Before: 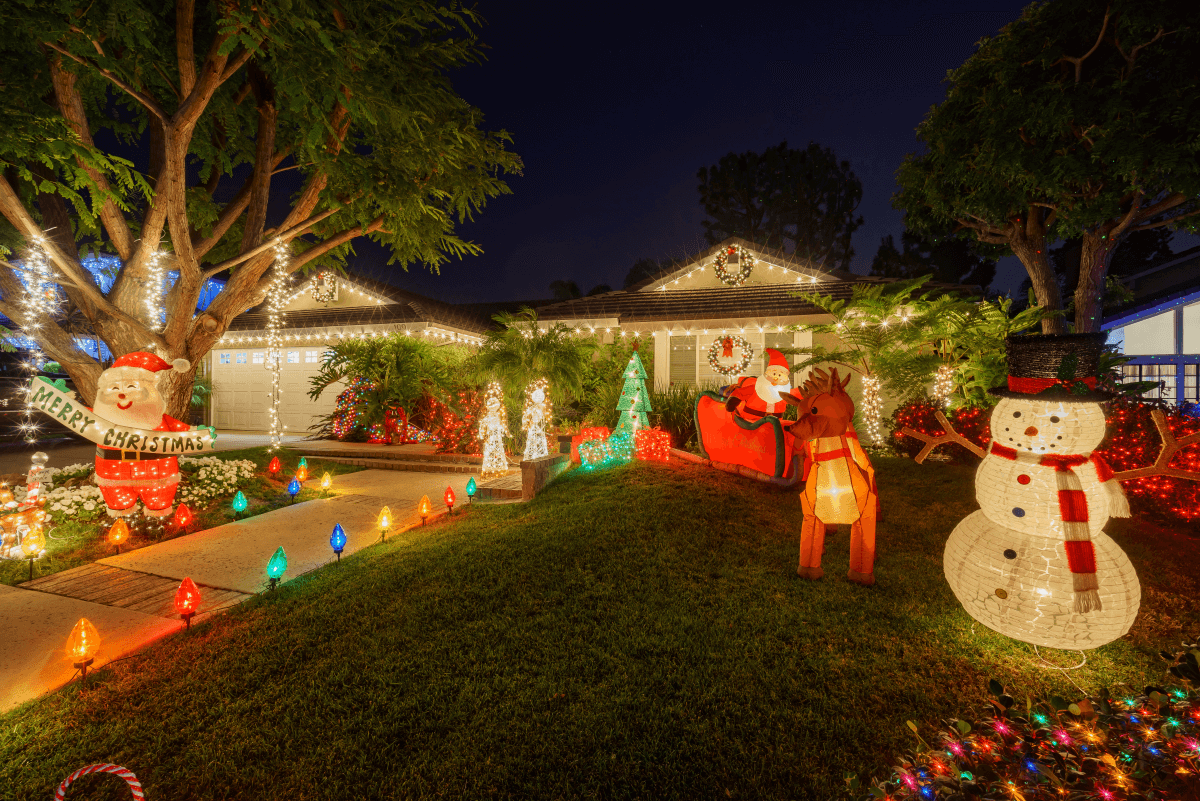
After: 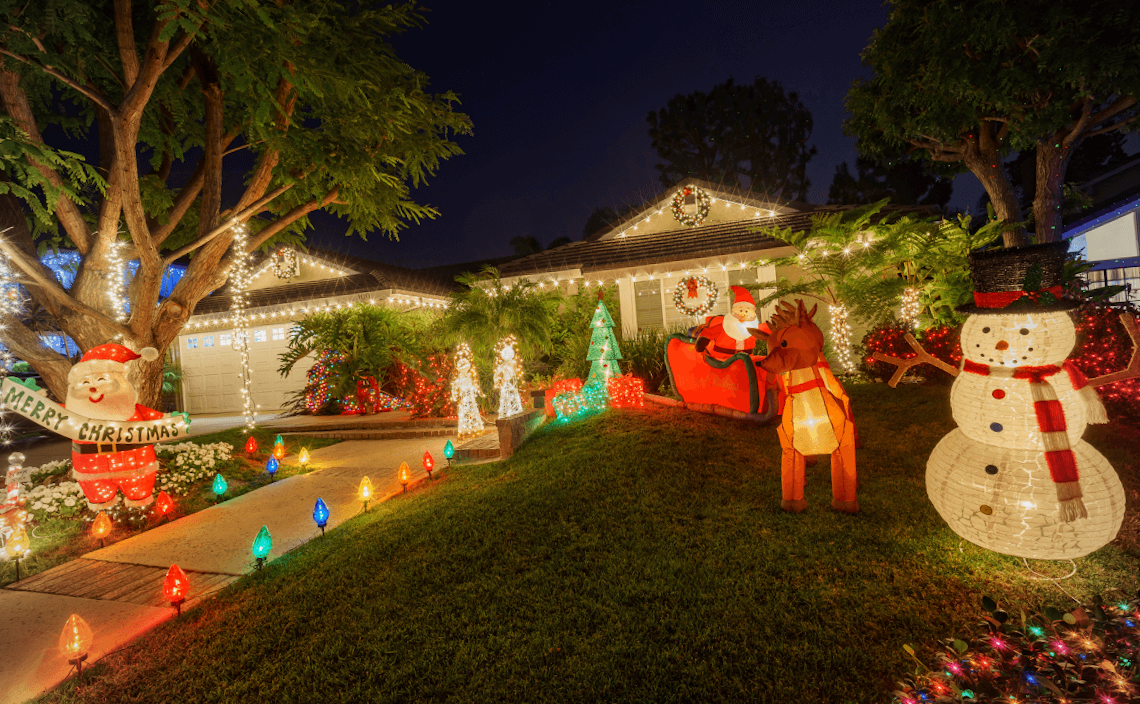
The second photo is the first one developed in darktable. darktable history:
rotate and perspective: rotation -5°, crop left 0.05, crop right 0.952, crop top 0.11, crop bottom 0.89
vignetting: fall-off radius 93.87%
